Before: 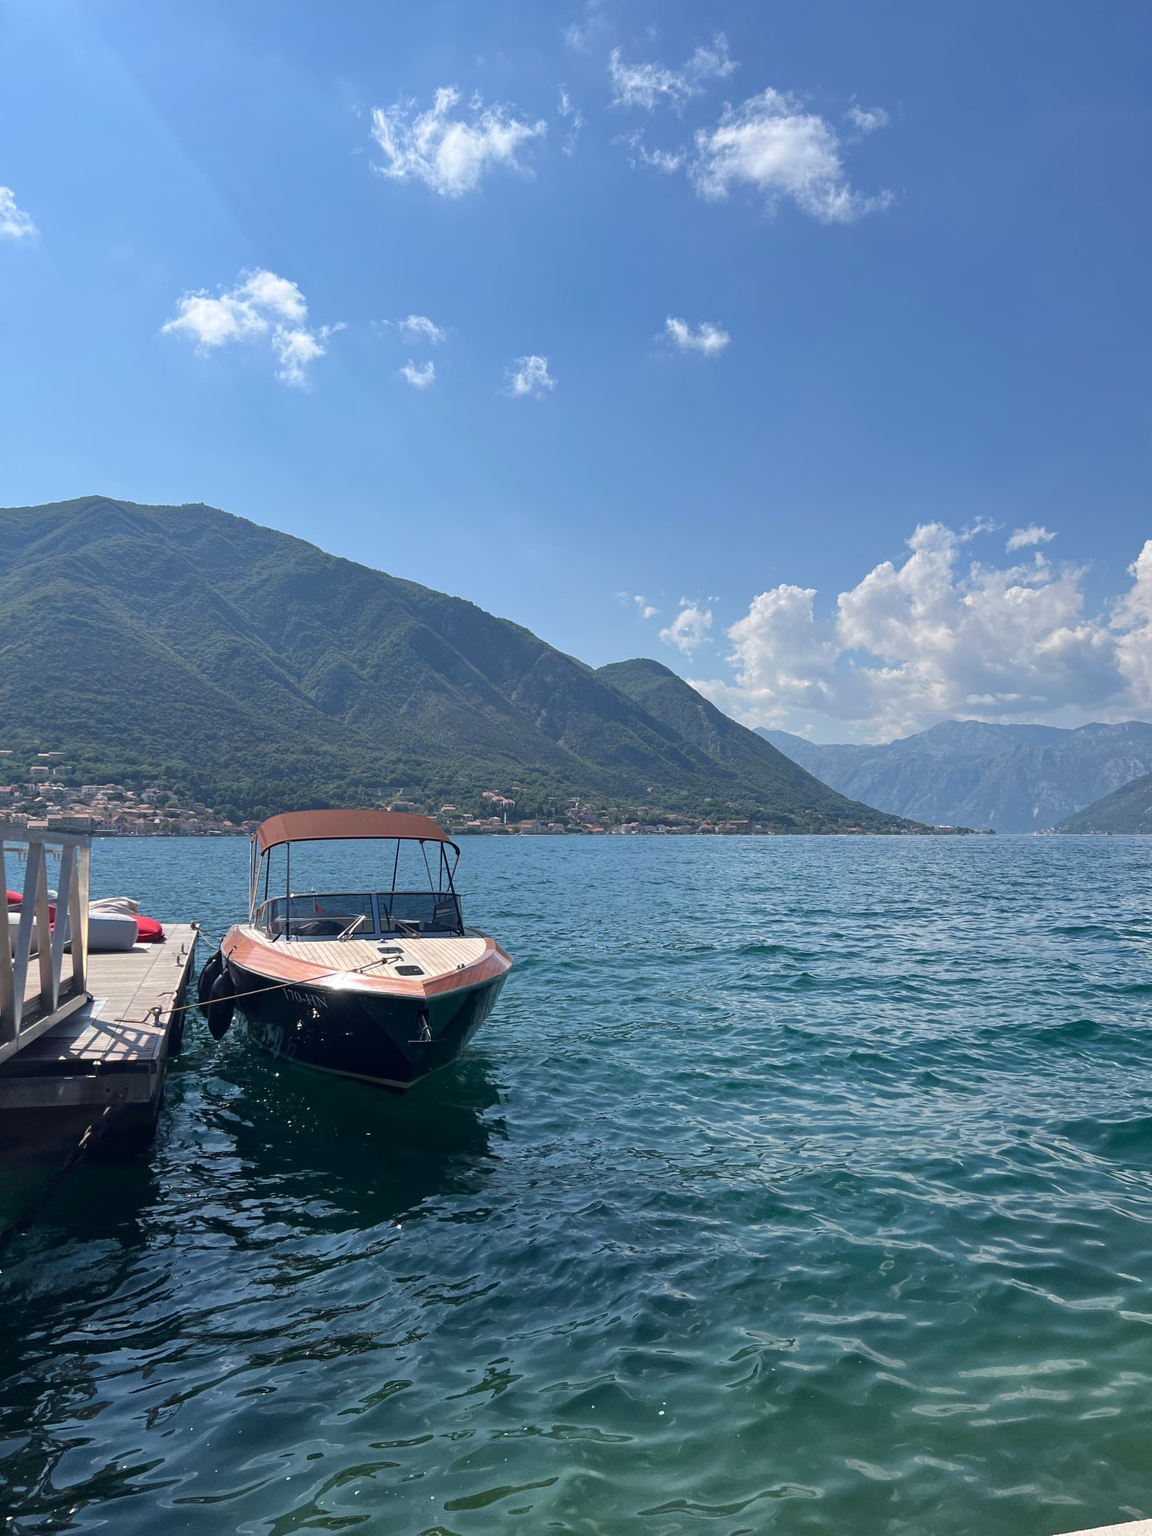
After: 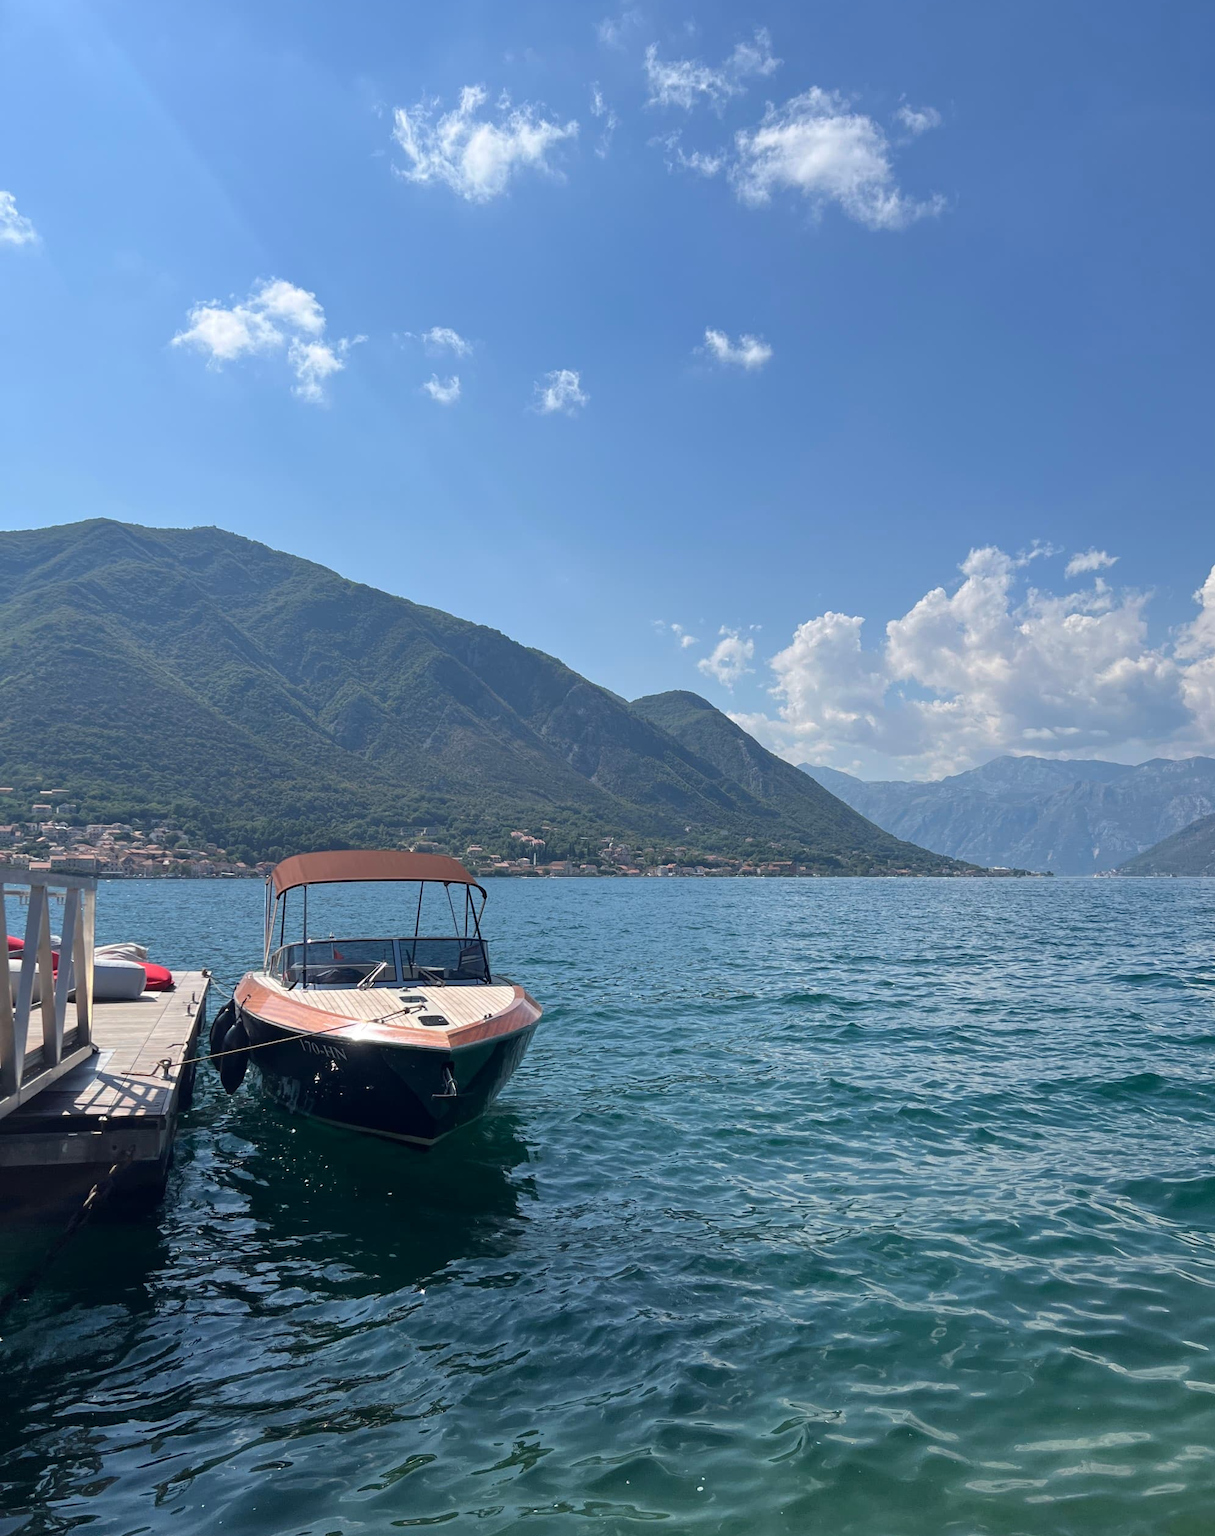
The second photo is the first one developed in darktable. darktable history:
crop: top 0.448%, right 0.264%, bottom 5.045%
